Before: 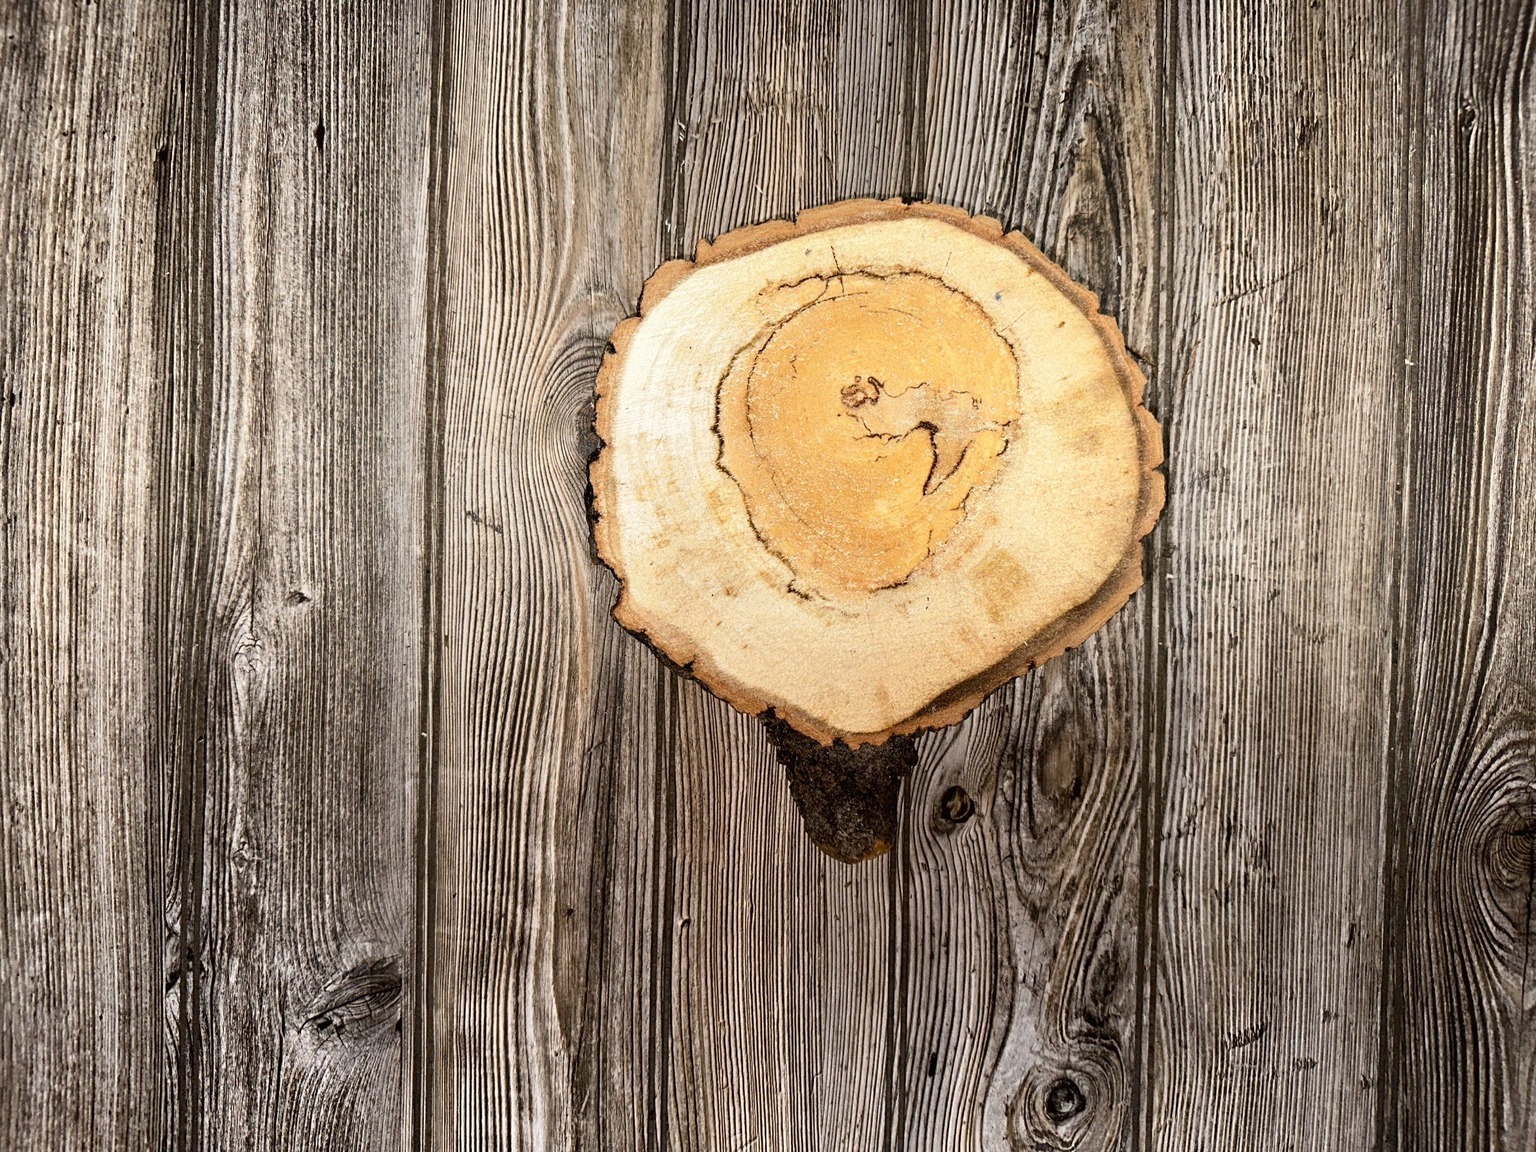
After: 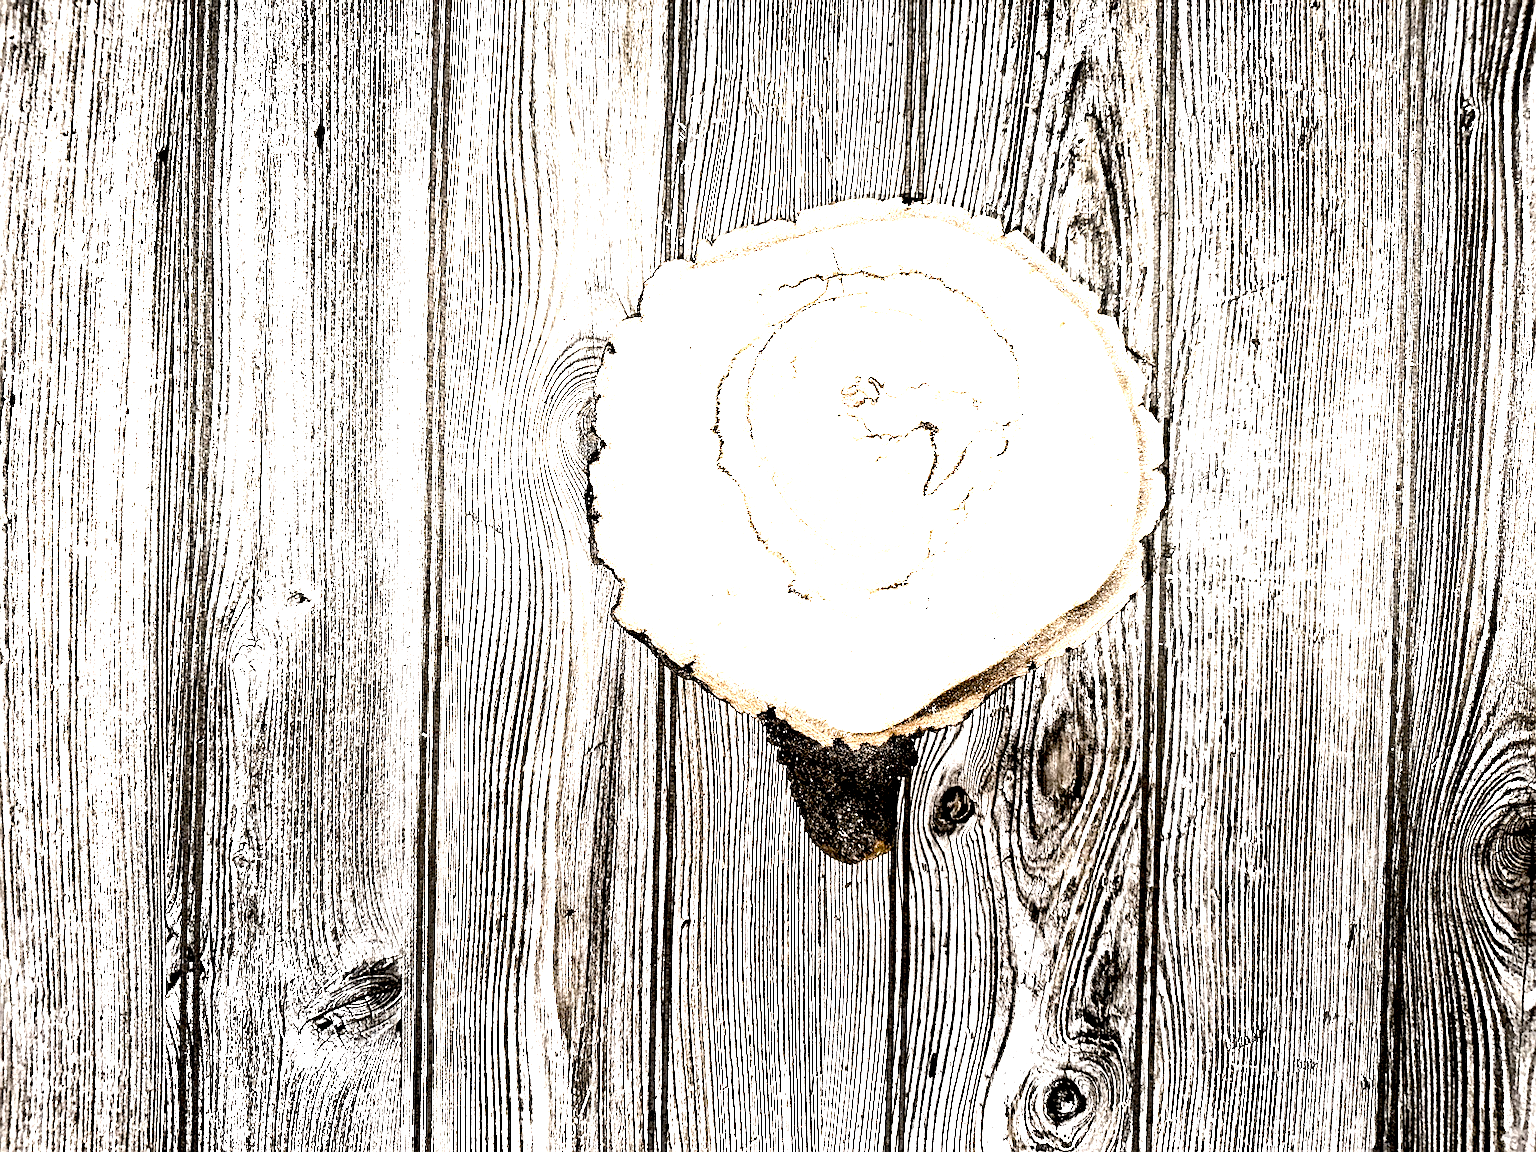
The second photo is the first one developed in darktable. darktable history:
tone equalizer: -8 EV -1.08 EV, -7 EV -1.01 EV, -6 EV -0.867 EV, -5 EV -0.578 EV, -3 EV 0.578 EV, -2 EV 0.867 EV, -1 EV 1.01 EV, +0 EV 1.08 EV, edges refinement/feathering 500, mask exposure compensation -1.57 EV, preserve details no
color zones: curves: ch0 [(0, 0.613) (0.01, 0.613) (0.245, 0.448) (0.498, 0.529) (0.642, 0.665) (0.879, 0.777) (0.99, 0.613)]; ch1 [(0, 0.035) (0.121, 0.189) (0.259, 0.197) (0.415, 0.061) (0.589, 0.022) (0.732, 0.022) (0.857, 0.026) (0.991, 0.053)]
exposure: black level correction 0.016, exposure 1.774 EV, compensate highlight preservation false
sharpen: on, module defaults
